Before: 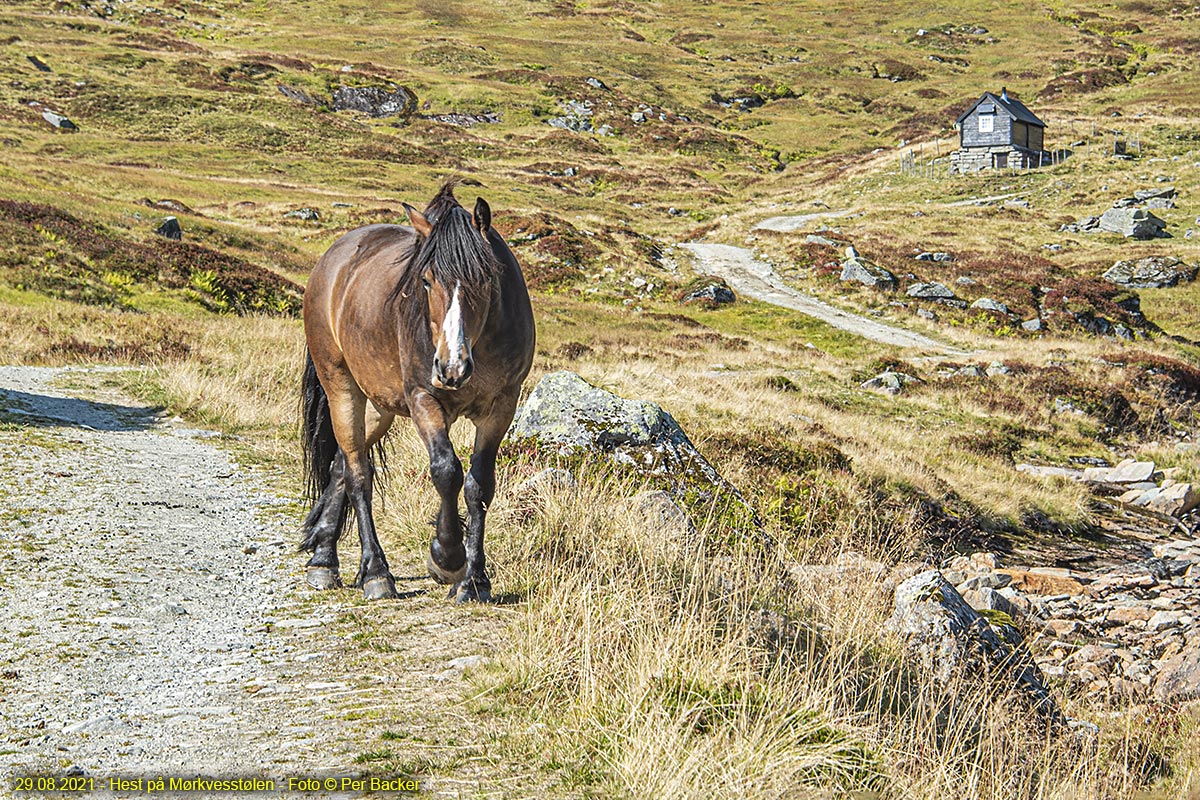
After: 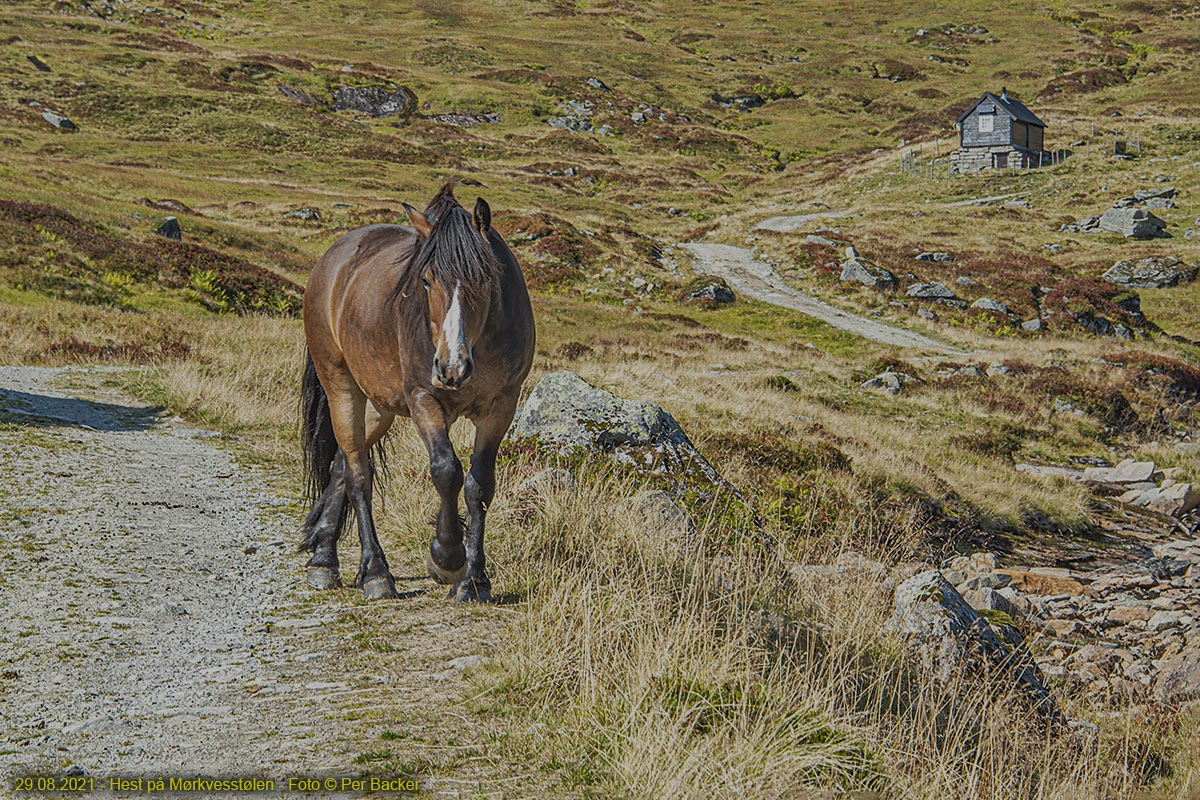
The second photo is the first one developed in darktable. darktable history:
tone equalizer: -8 EV -0.031 EV, -7 EV 0.01 EV, -6 EV -0.006 EV, -5 EV 0.005 EV, -4 EV -0.05 EV, -3 EV -0.236 EV, -2 EV -0.641 EV, -1 EV -0.988 EV, +0 EV -0.991 EV
